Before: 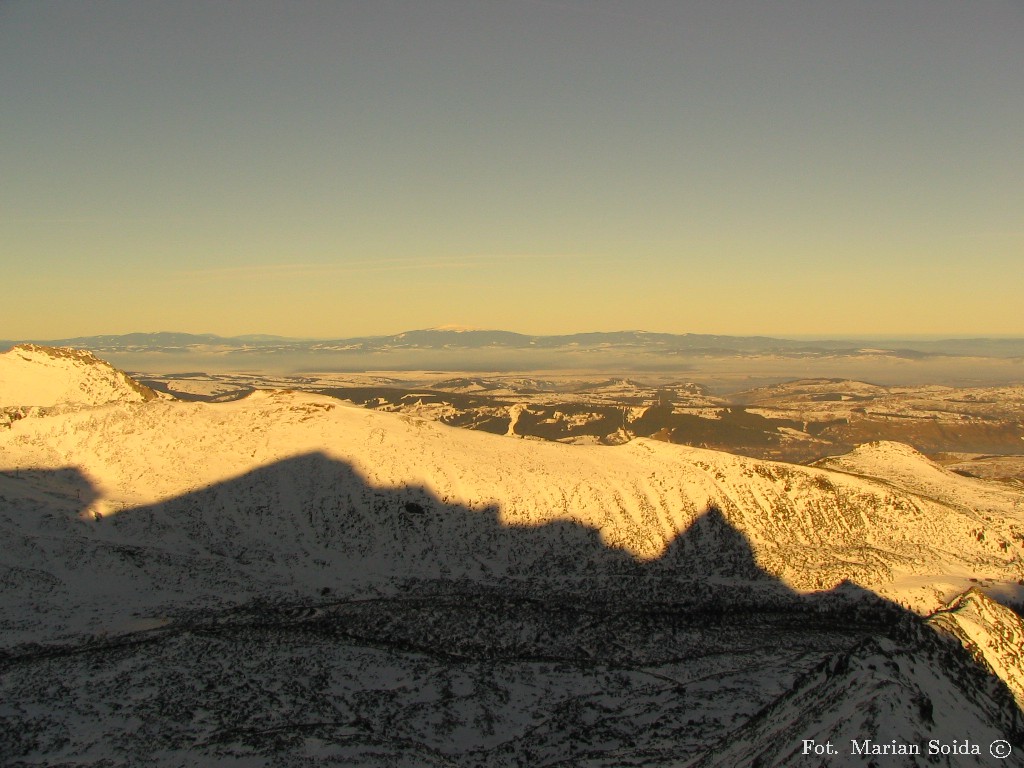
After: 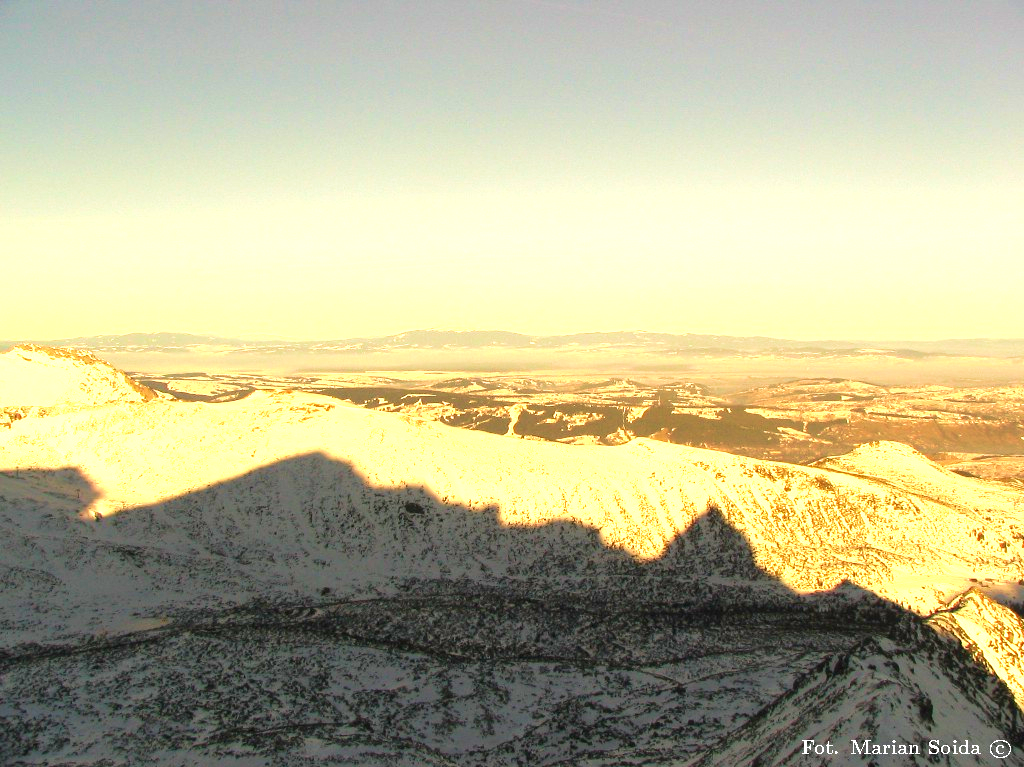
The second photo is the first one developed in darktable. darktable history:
velvia: strength 39.63%
crop: bottom 0.071%
exposure: black level correction 0, exposure 1.4 EV, compensate highlight preservation false
white balance: emerald 1
